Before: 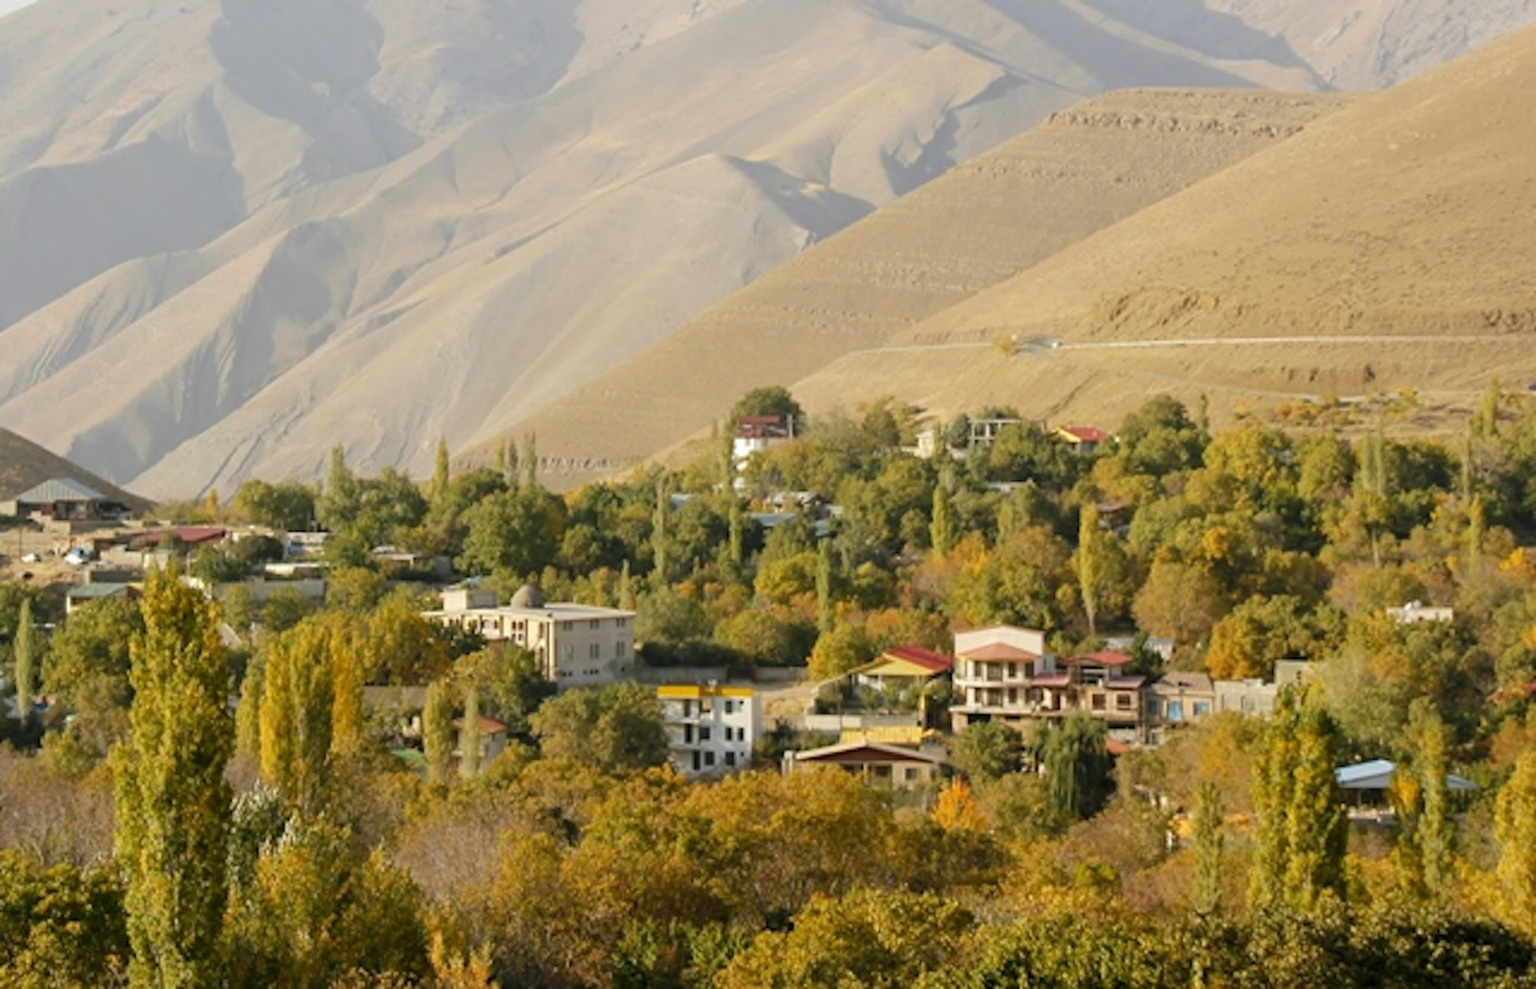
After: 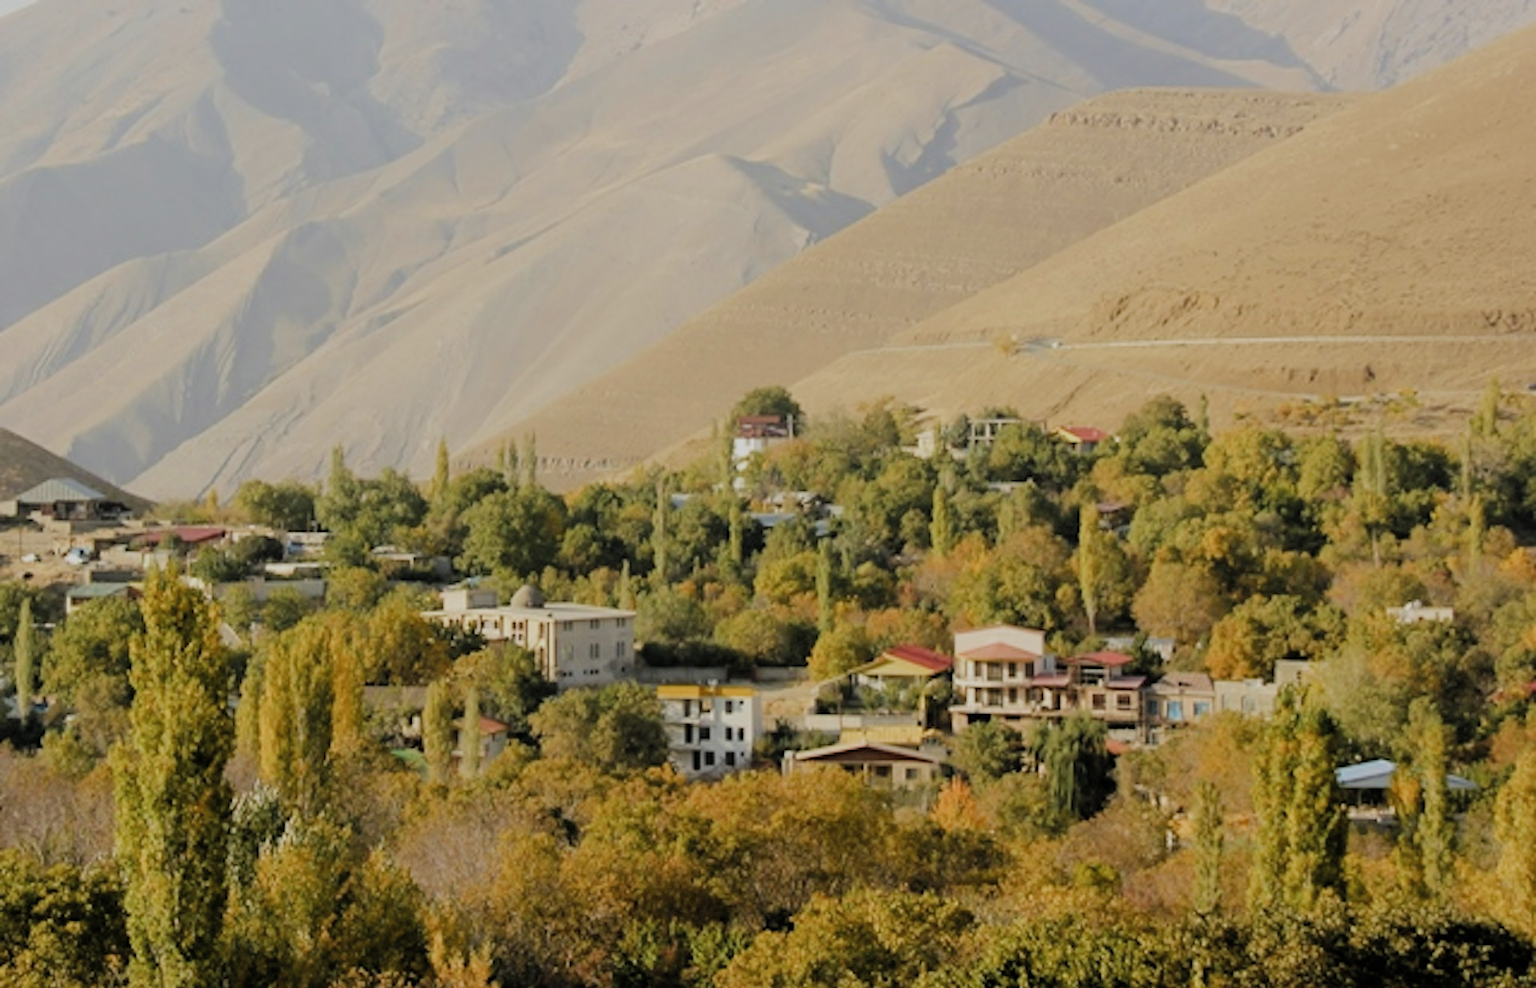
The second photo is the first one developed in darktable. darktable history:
filmic rgb: black relative exposure -7.16 EV, white relative exposure 5.37 EV, hardness 3.03, add noise in highlights 0.001, preserve chrominance max RGB, color science v3 (2019), use custom middle-gray values true, contrast in highlights soft
